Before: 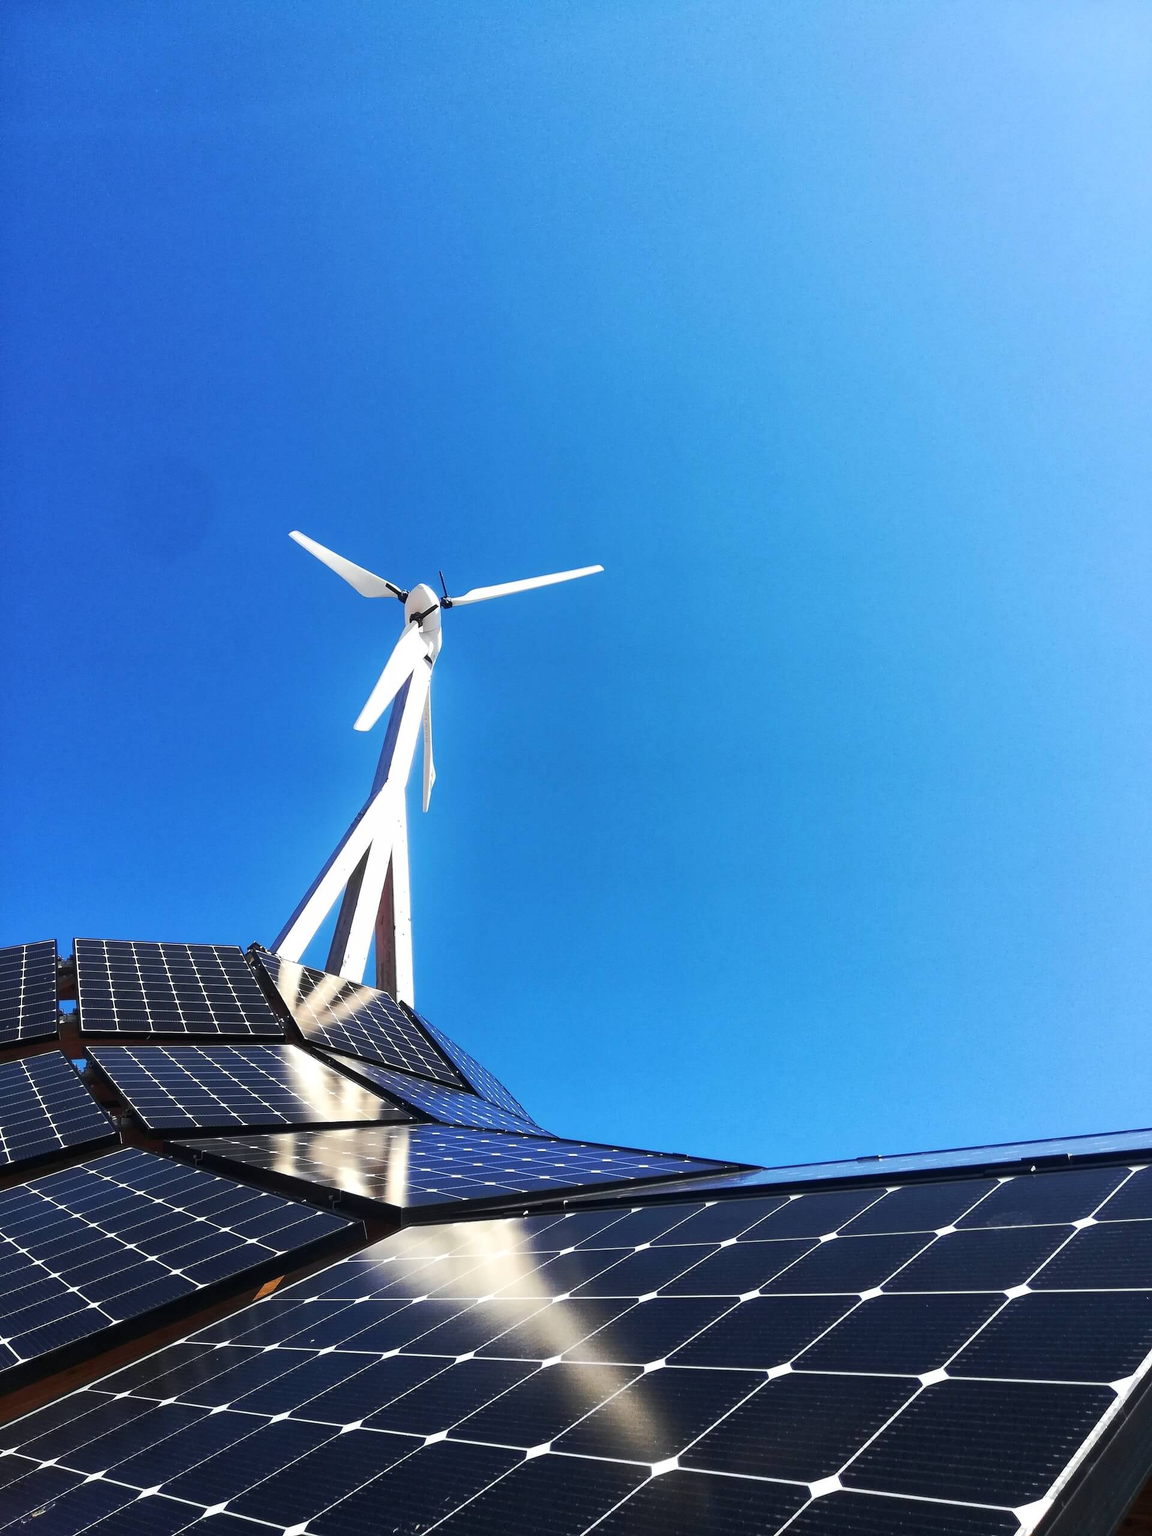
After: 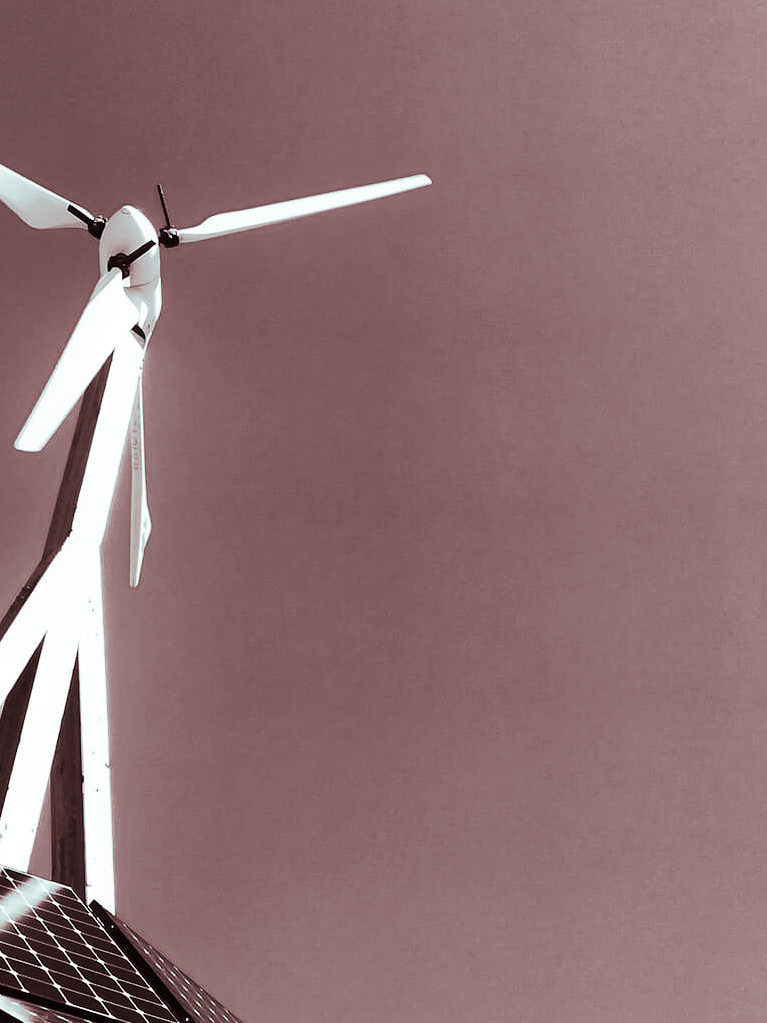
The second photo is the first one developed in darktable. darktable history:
vibrance: on, module defaults
crop: left 30%, top 30%, right 30%, bottom 30%
split-toning: shadows › saturation 0.3, highlights › hue 180°, highlights › saturation 0.3, compress 0%
shadows and highlights: highlights color adjustment 0%, low approximation 0.01, soften with gaussian
contrast brightness saturation: contrast 0.2, brightness -0.11, saturation 0.1
monochrome: on, module defaults
